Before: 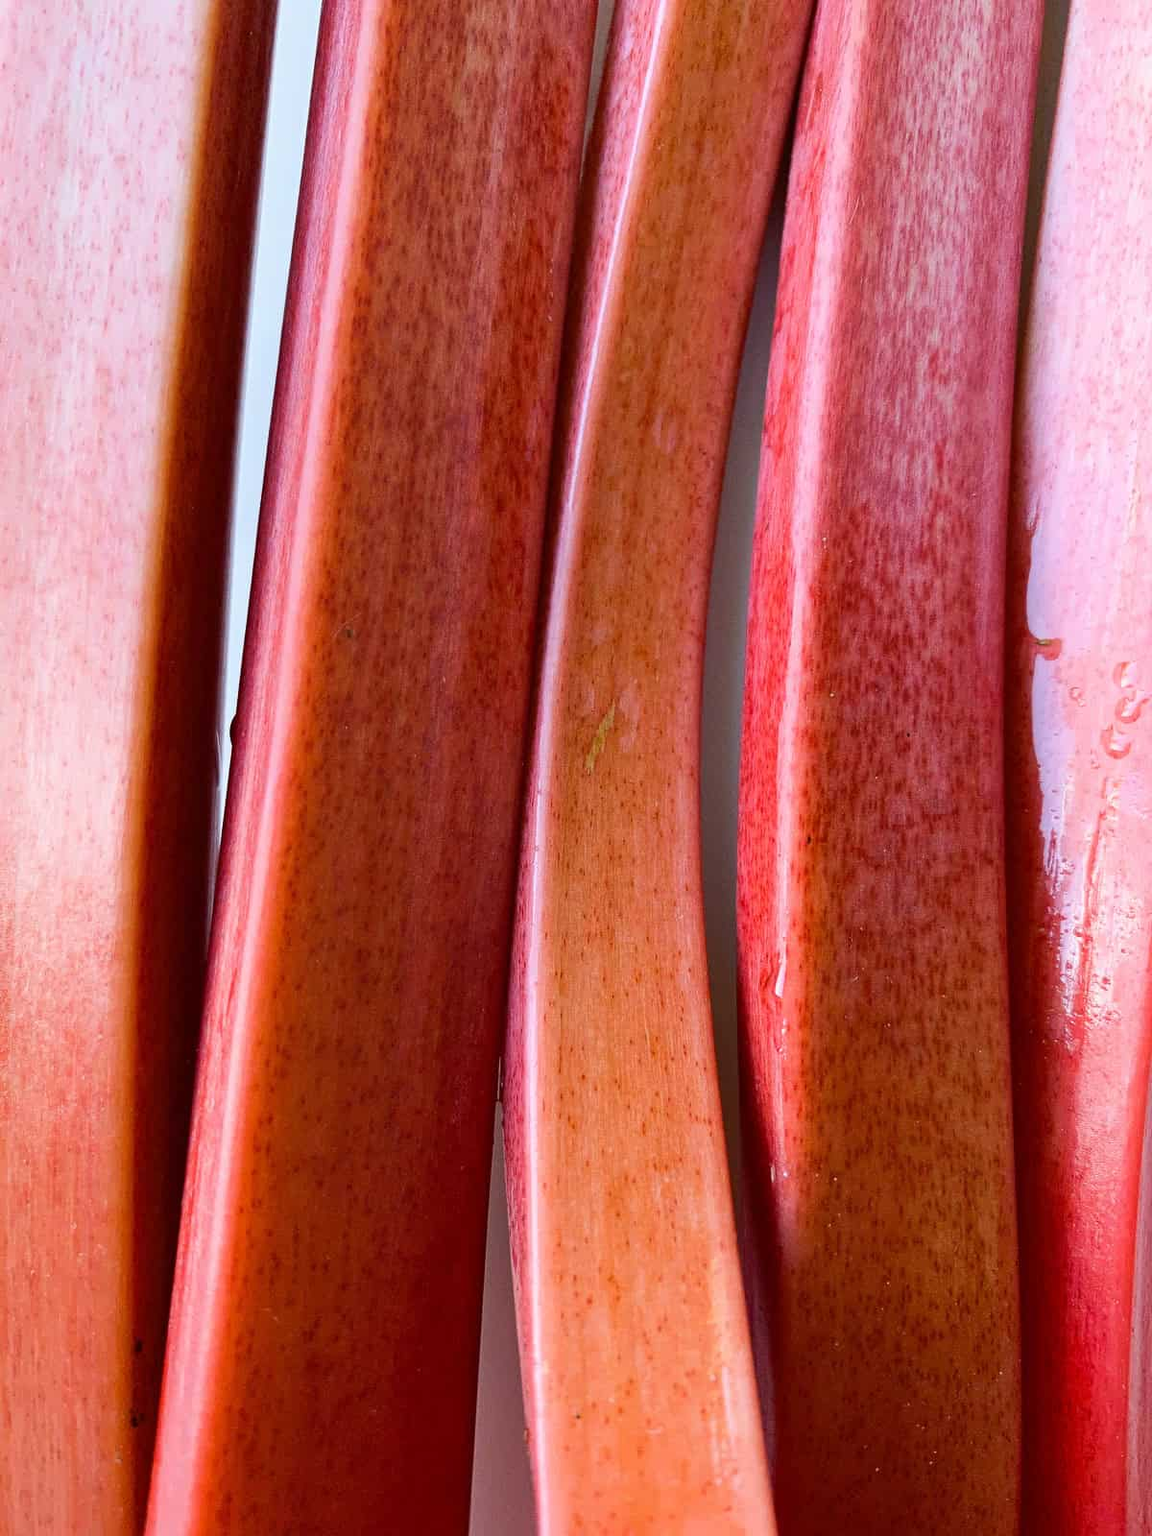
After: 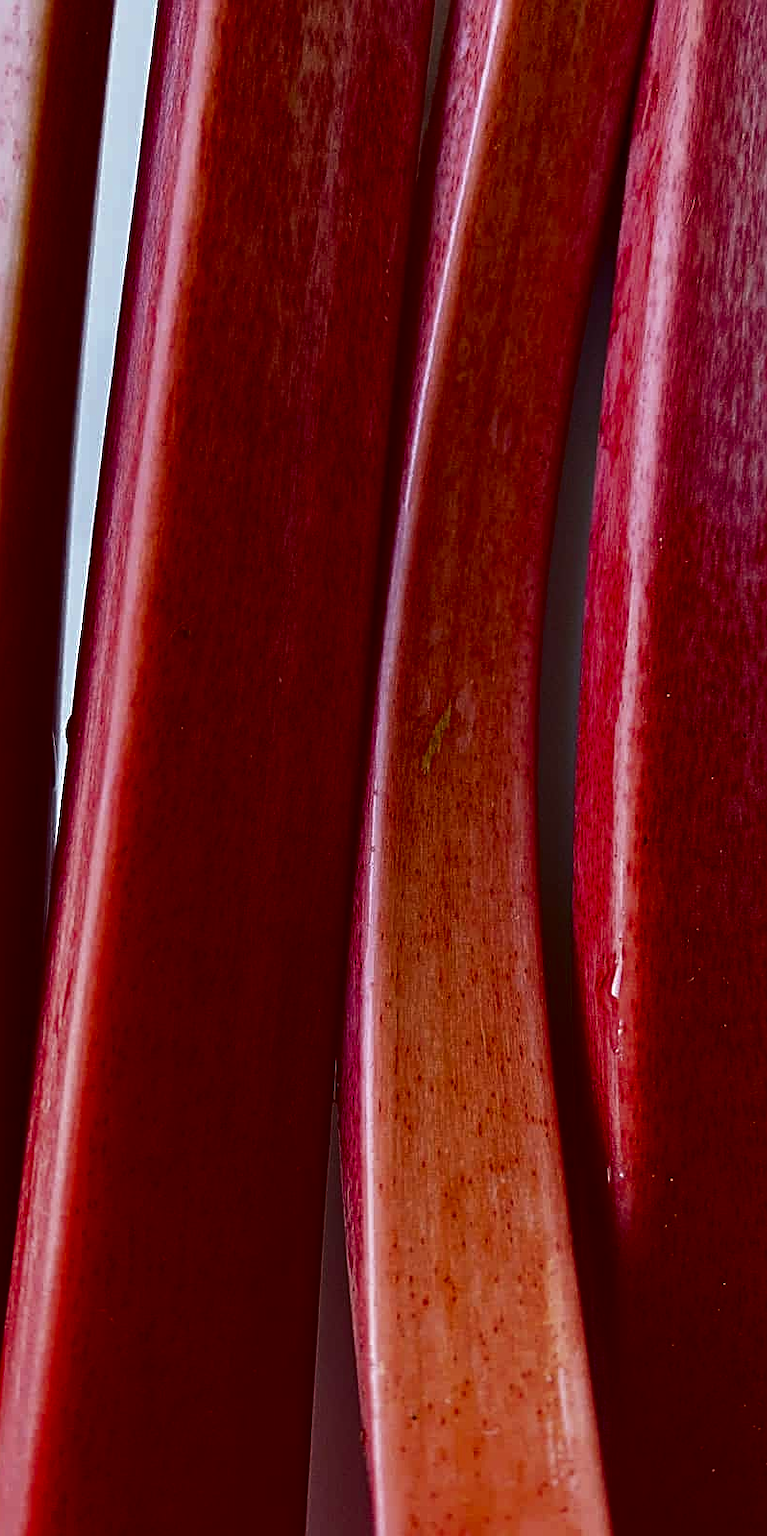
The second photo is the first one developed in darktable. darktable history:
crop and rotate: left 14.292%, right 19.041%
sharpen: on, module defaults
contrast brightness saturation: brightness -0.52
